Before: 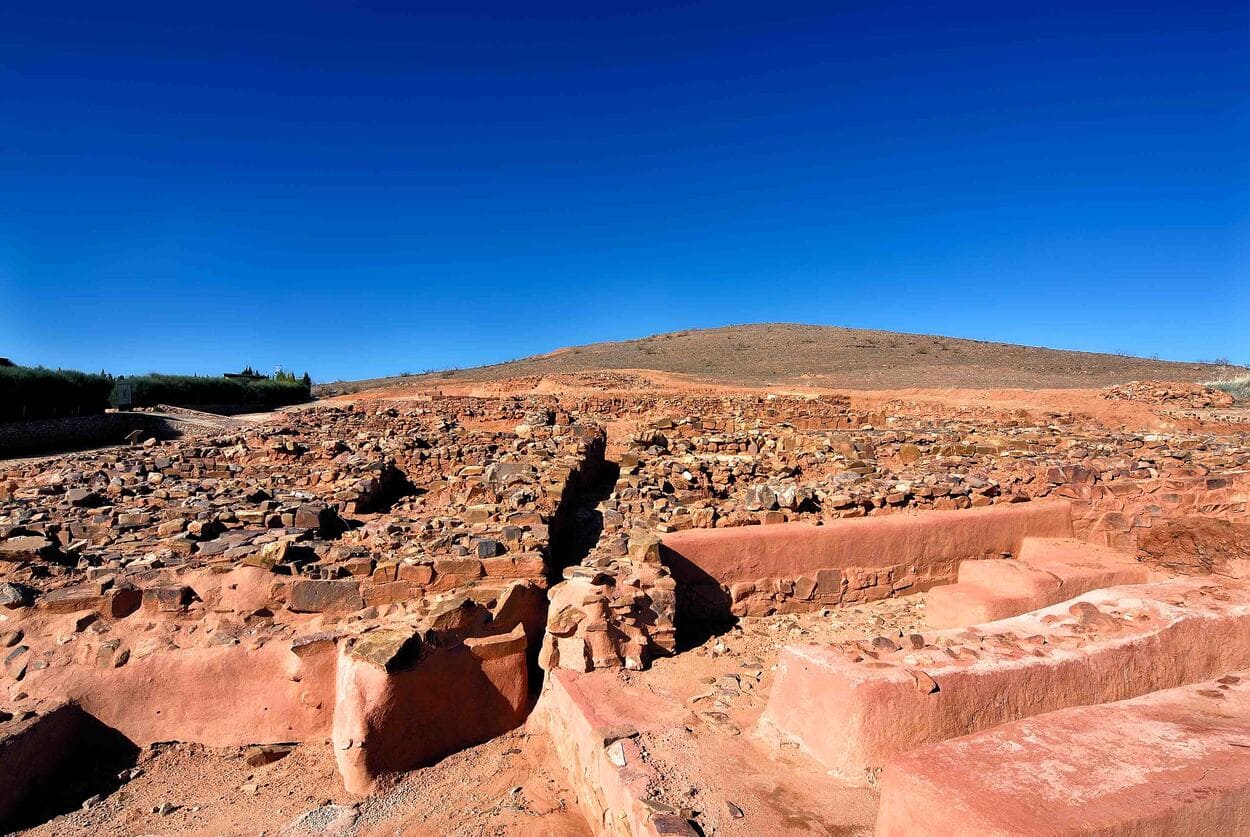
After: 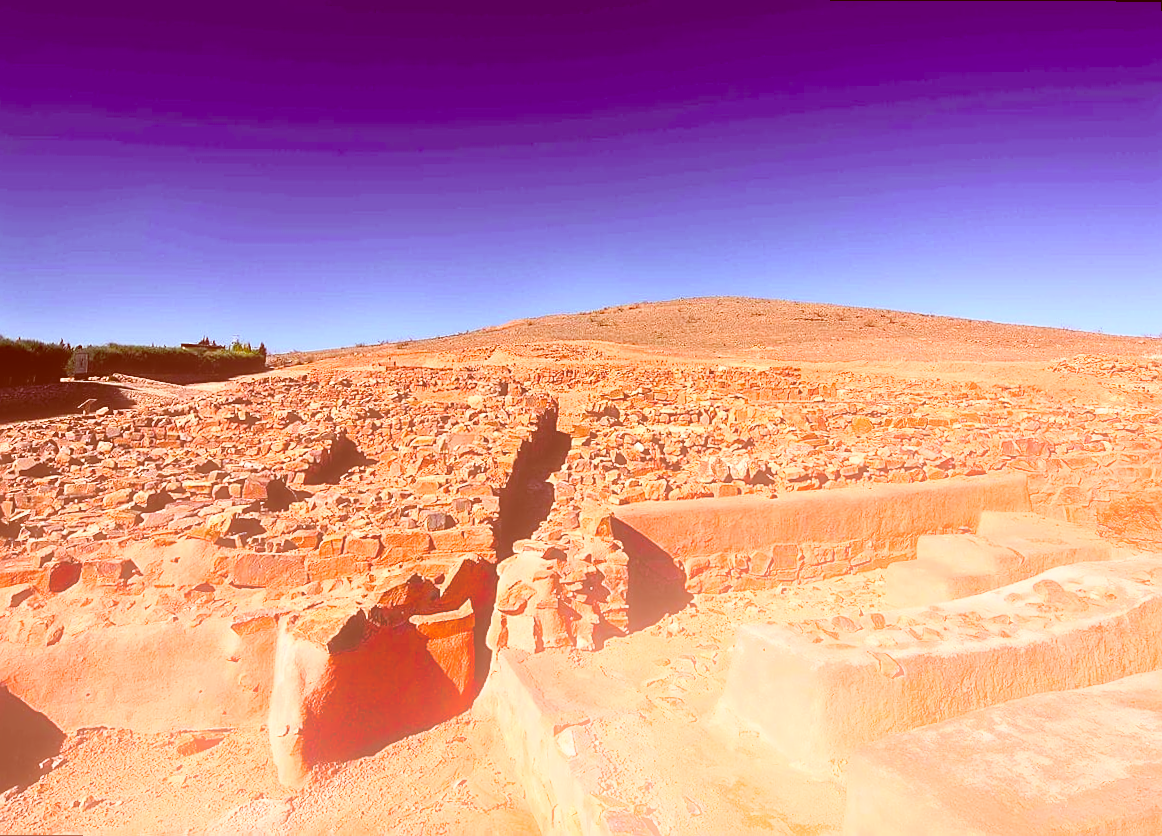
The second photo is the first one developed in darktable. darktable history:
contrast brightness saturation: contrast 0.2, brightness 0.16, saturation 0.22
color balance rgb: perceptual saturation grading › global saturation 20%, perceptual saturation grading › highlights -25%, perceptual saturation grading › shadows 50%
rotate and perspective: rotation 0.215°, lens shift (vertical) -0.139, crop left 0.069, crop right 0.939, crop top 0.002, crop bottom 0.996
exposure: exposure 0.02 EV, compensate highlight preservation false
haze removal: strength -0.05
bloom: on, module defaults
color correction: highlights a* 9.03, highlights b* 8.71, shadows a* 40, shadows b* 40, saturation 0.8
sharpen: on, module defaults
